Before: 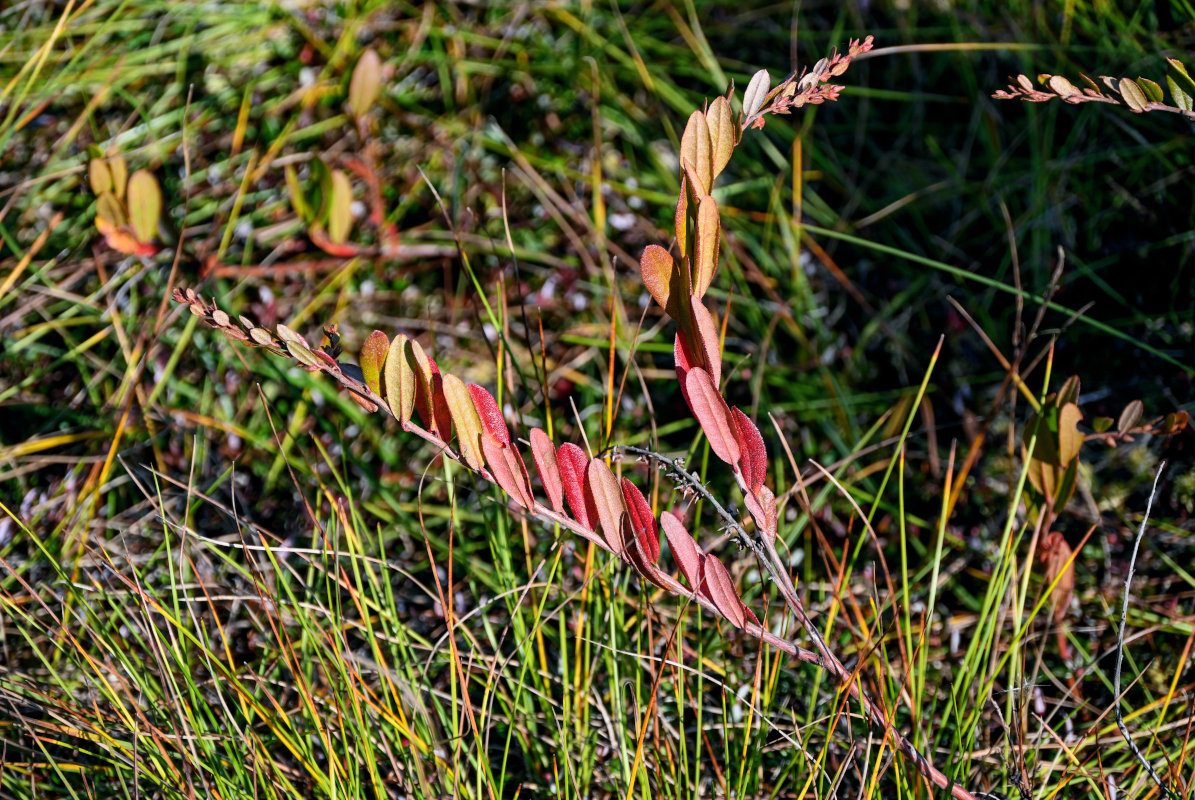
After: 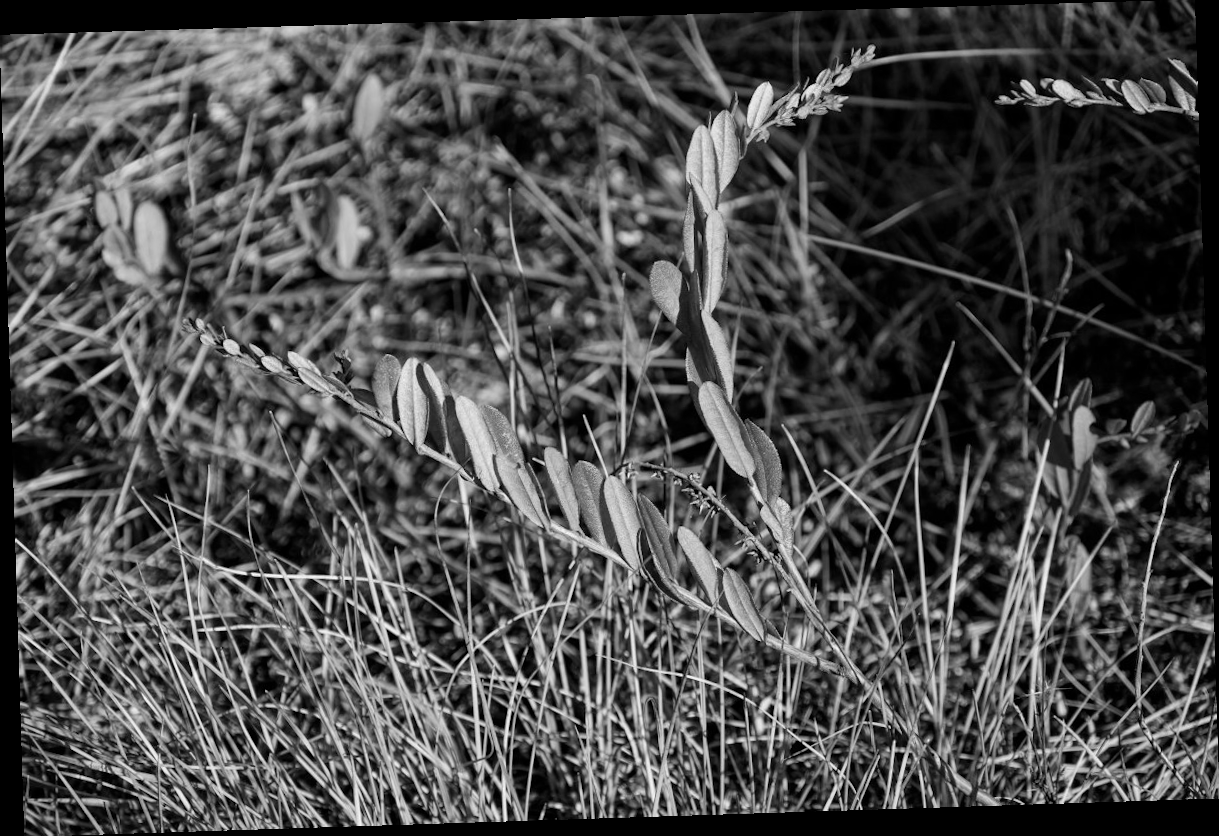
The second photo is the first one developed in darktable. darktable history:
rotate and perspective: rotation -1.77°, lens shift (horizontal) 0.004, automatic cropping off
monochrome: a 32, b 64, size 2.3
